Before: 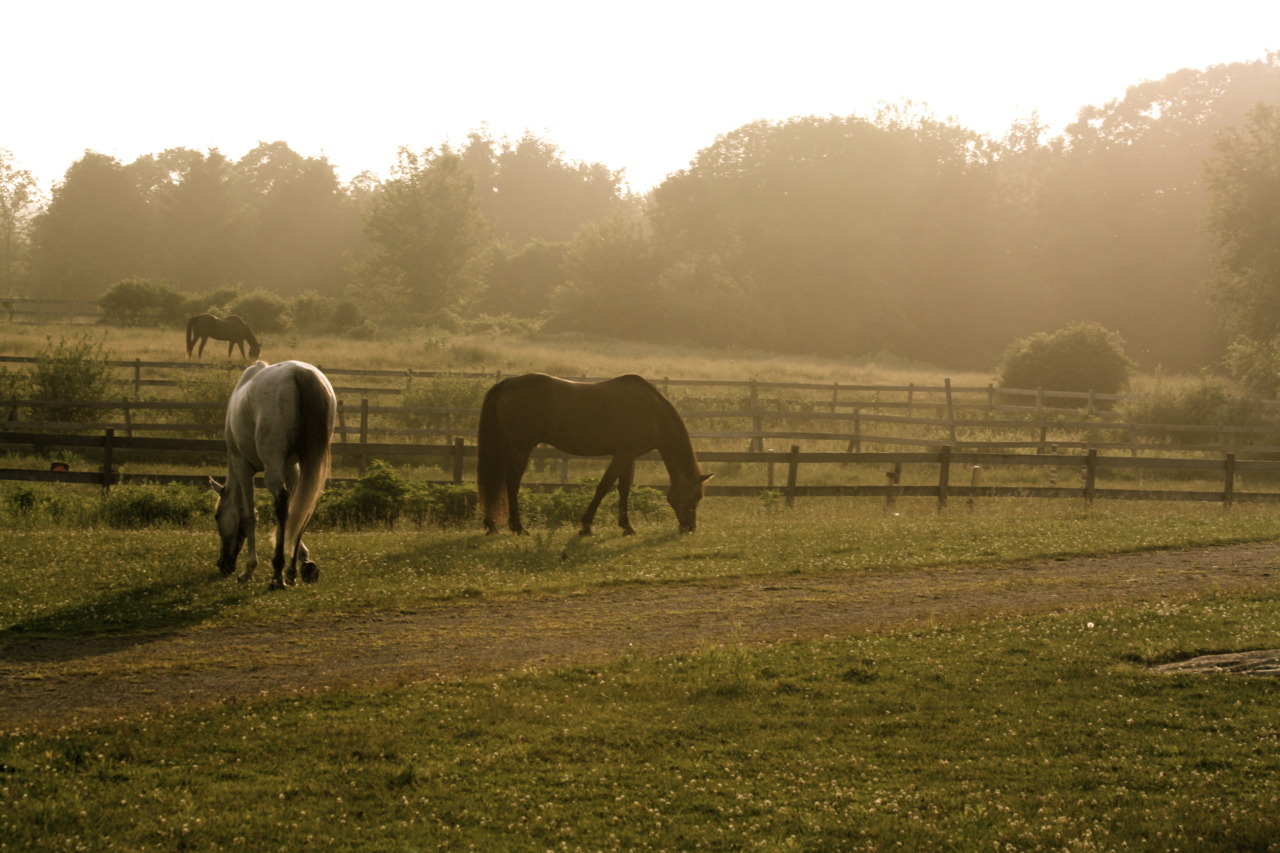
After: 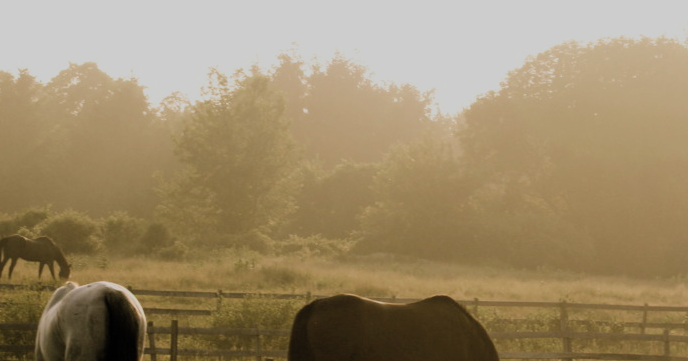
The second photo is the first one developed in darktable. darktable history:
crop: left 14.882%, top 9.28%, right 31.243%, bottom 48.288%
filmic rgb: black relative exposure -7.65 EV, white relative exposure 4.56 EV, hardness 3.61, preserve chrominance RGB euclidean norm, color science v5 (2021), contrast in shadows safe, contrast in highlights safe
